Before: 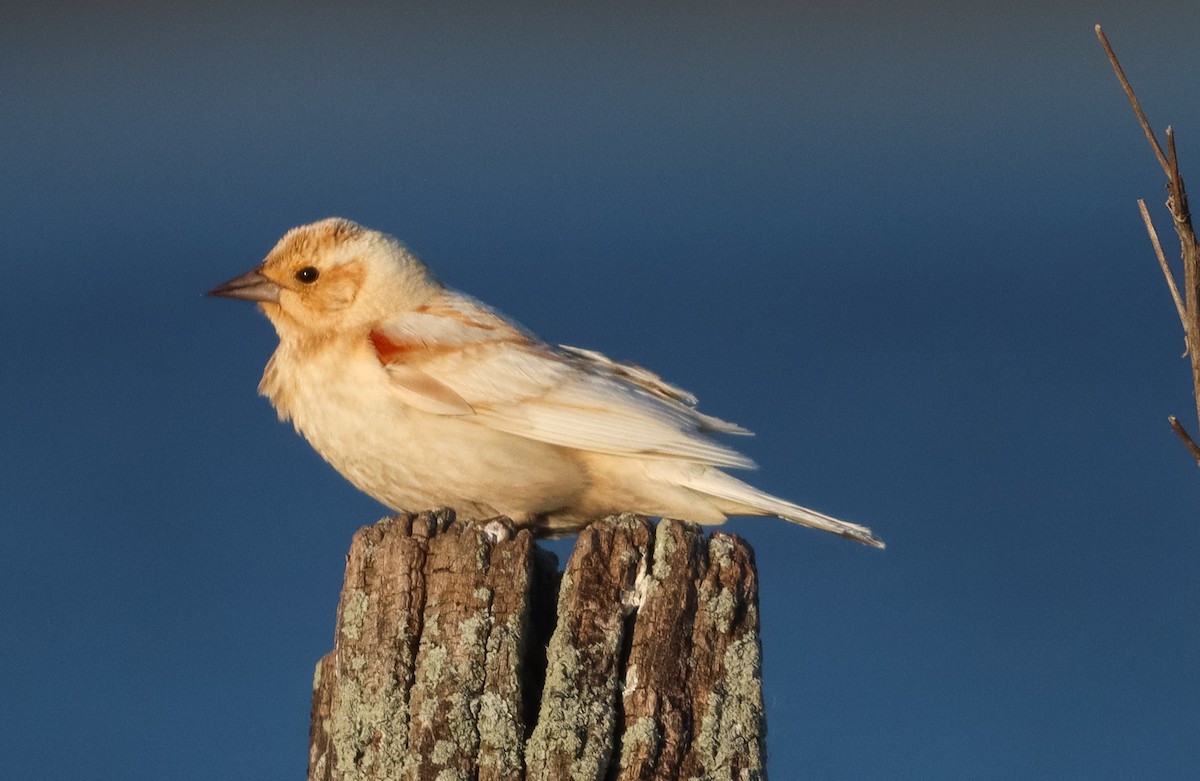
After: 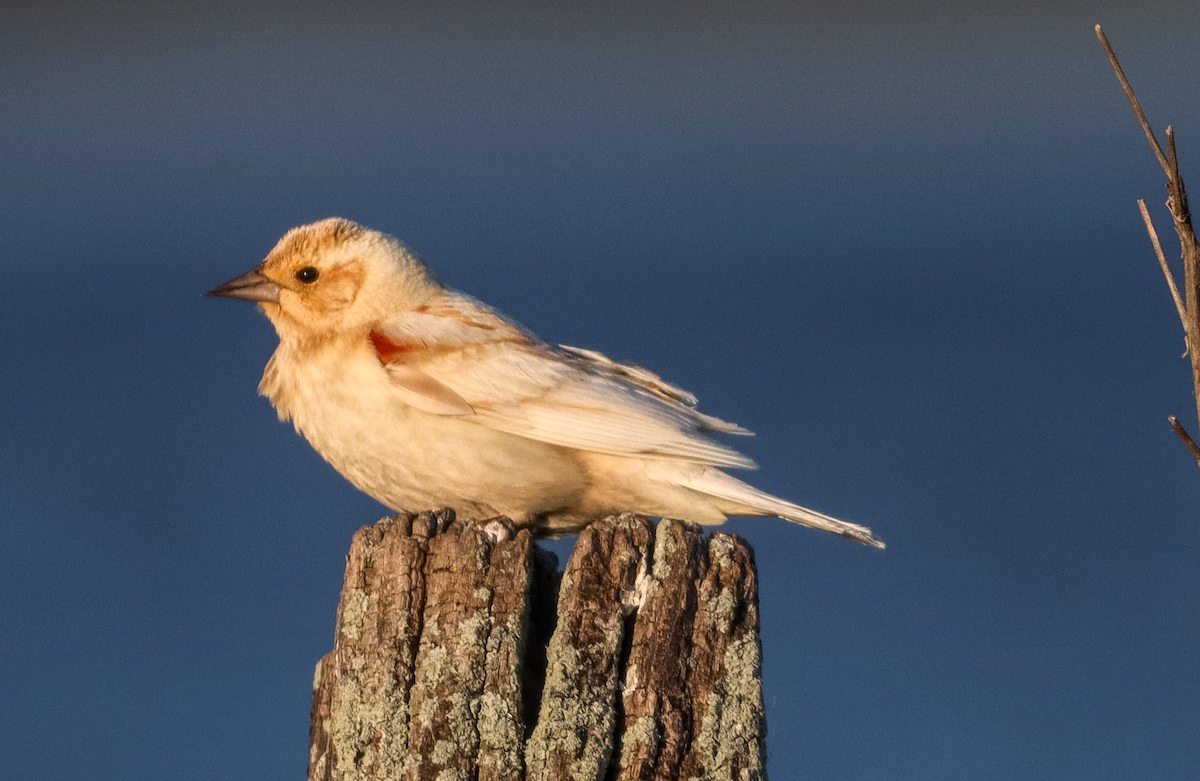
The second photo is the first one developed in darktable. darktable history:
local contrast: on, module defaults
color correction: highlights a* 5.81, highlights b* 4.84
